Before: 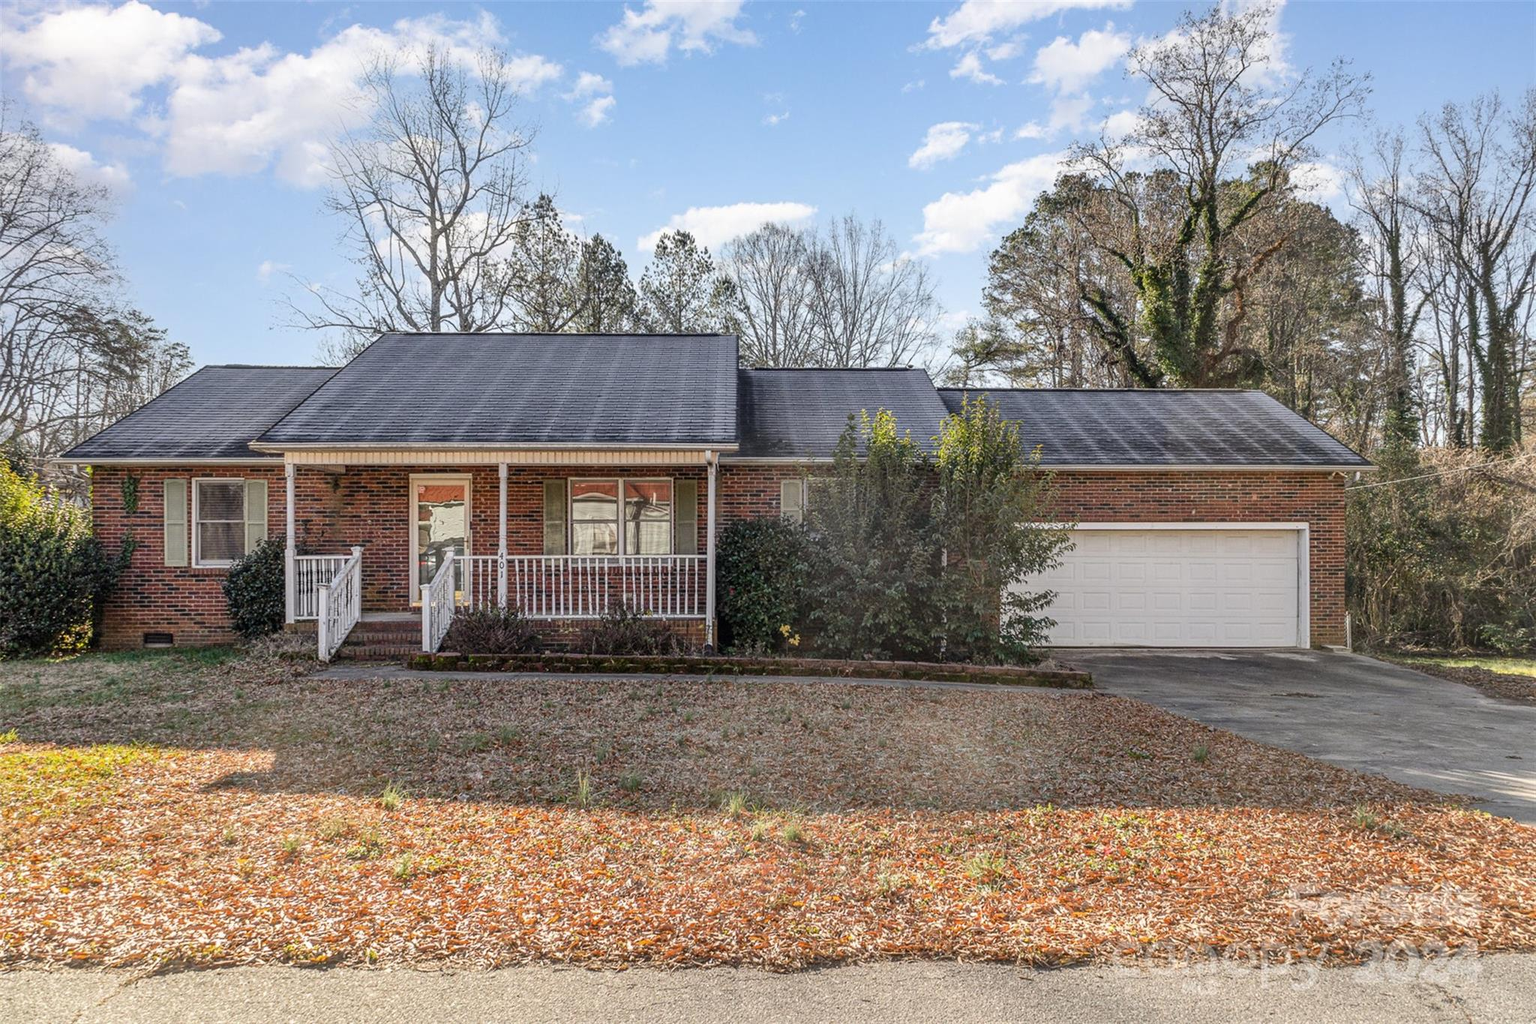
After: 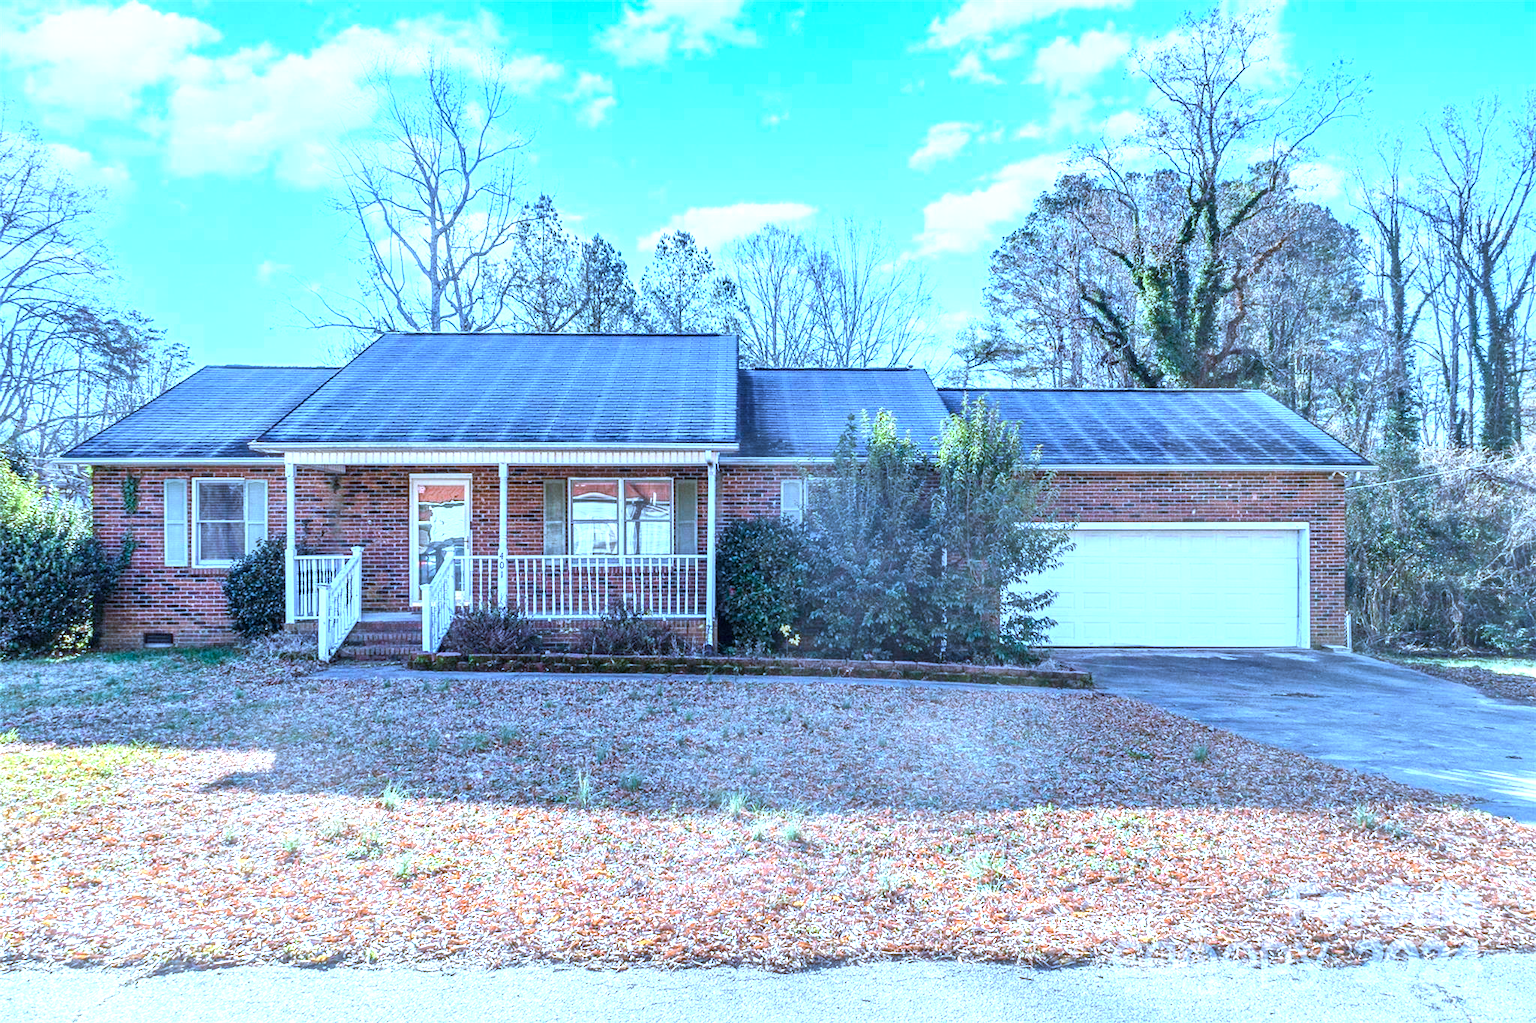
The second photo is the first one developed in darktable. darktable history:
color calibration: illuminant as shot in camera, x 0.443, y 0.412, temperature 2931.75 K, clip negative RGB from gamut false
exposure: black level correction 0, exposure 1.189 EV, compensate highlight preservation false
tone equalizer: edges refinement/feathering 500, mask exposure compensation -1.57 EV, preserve details no
